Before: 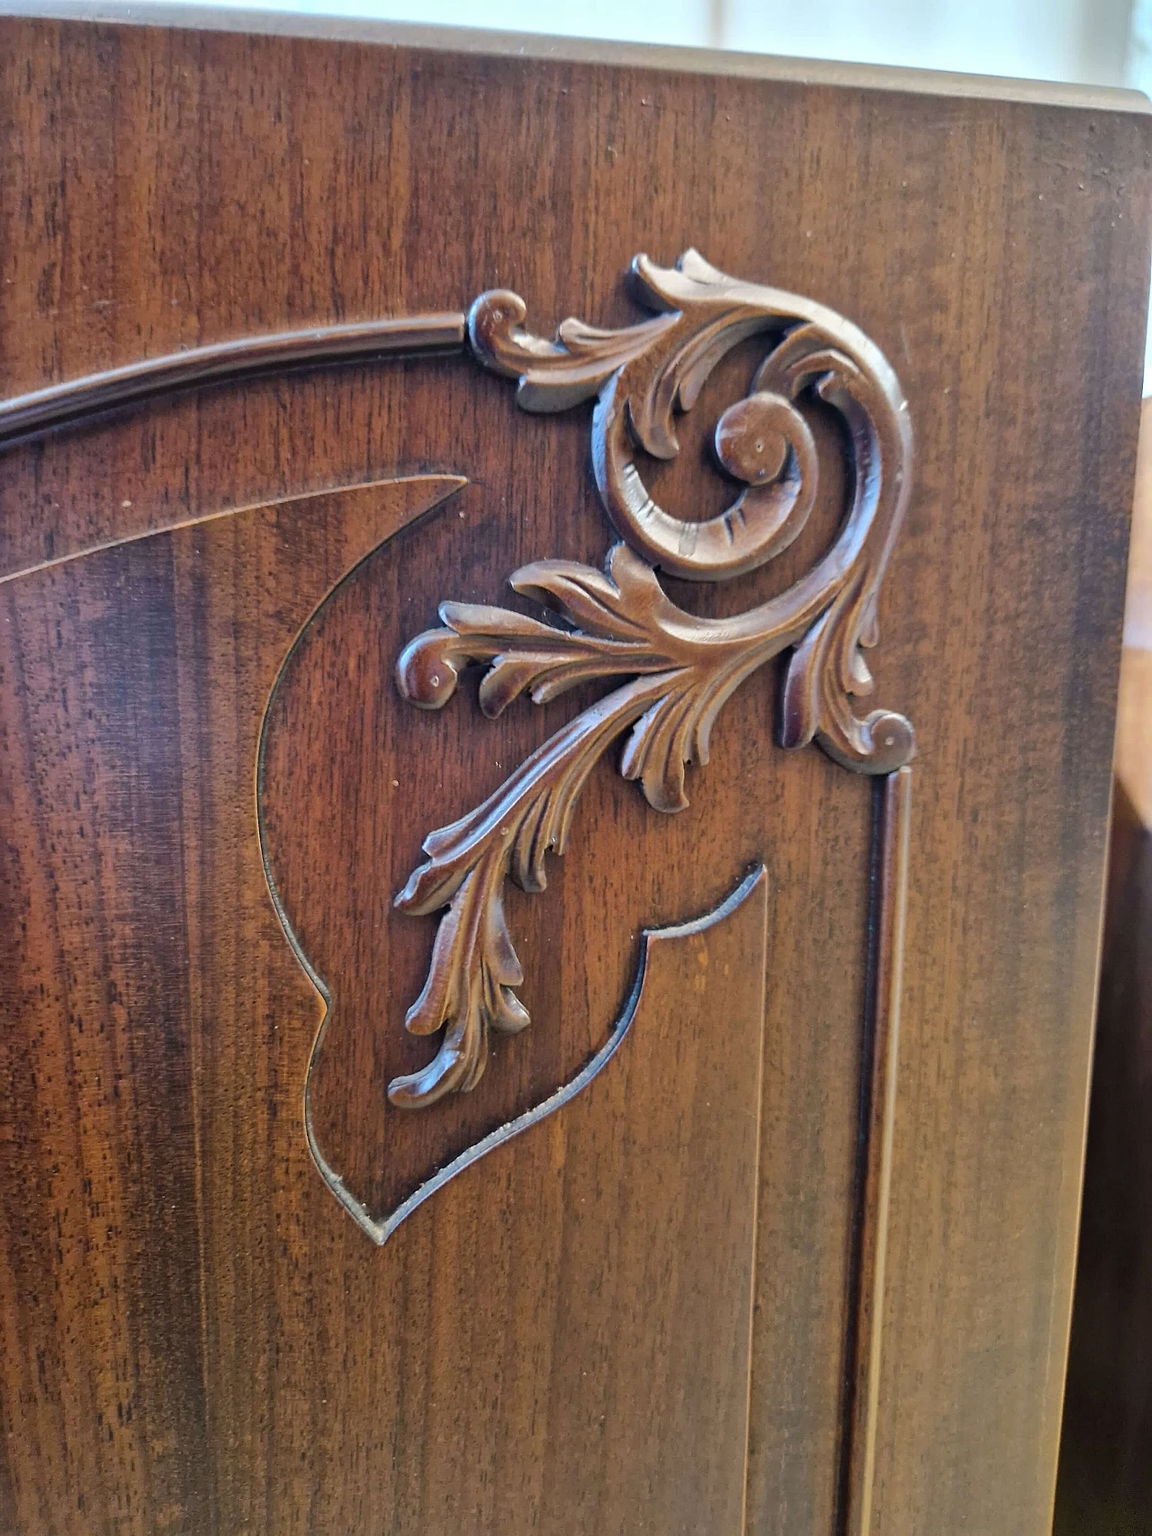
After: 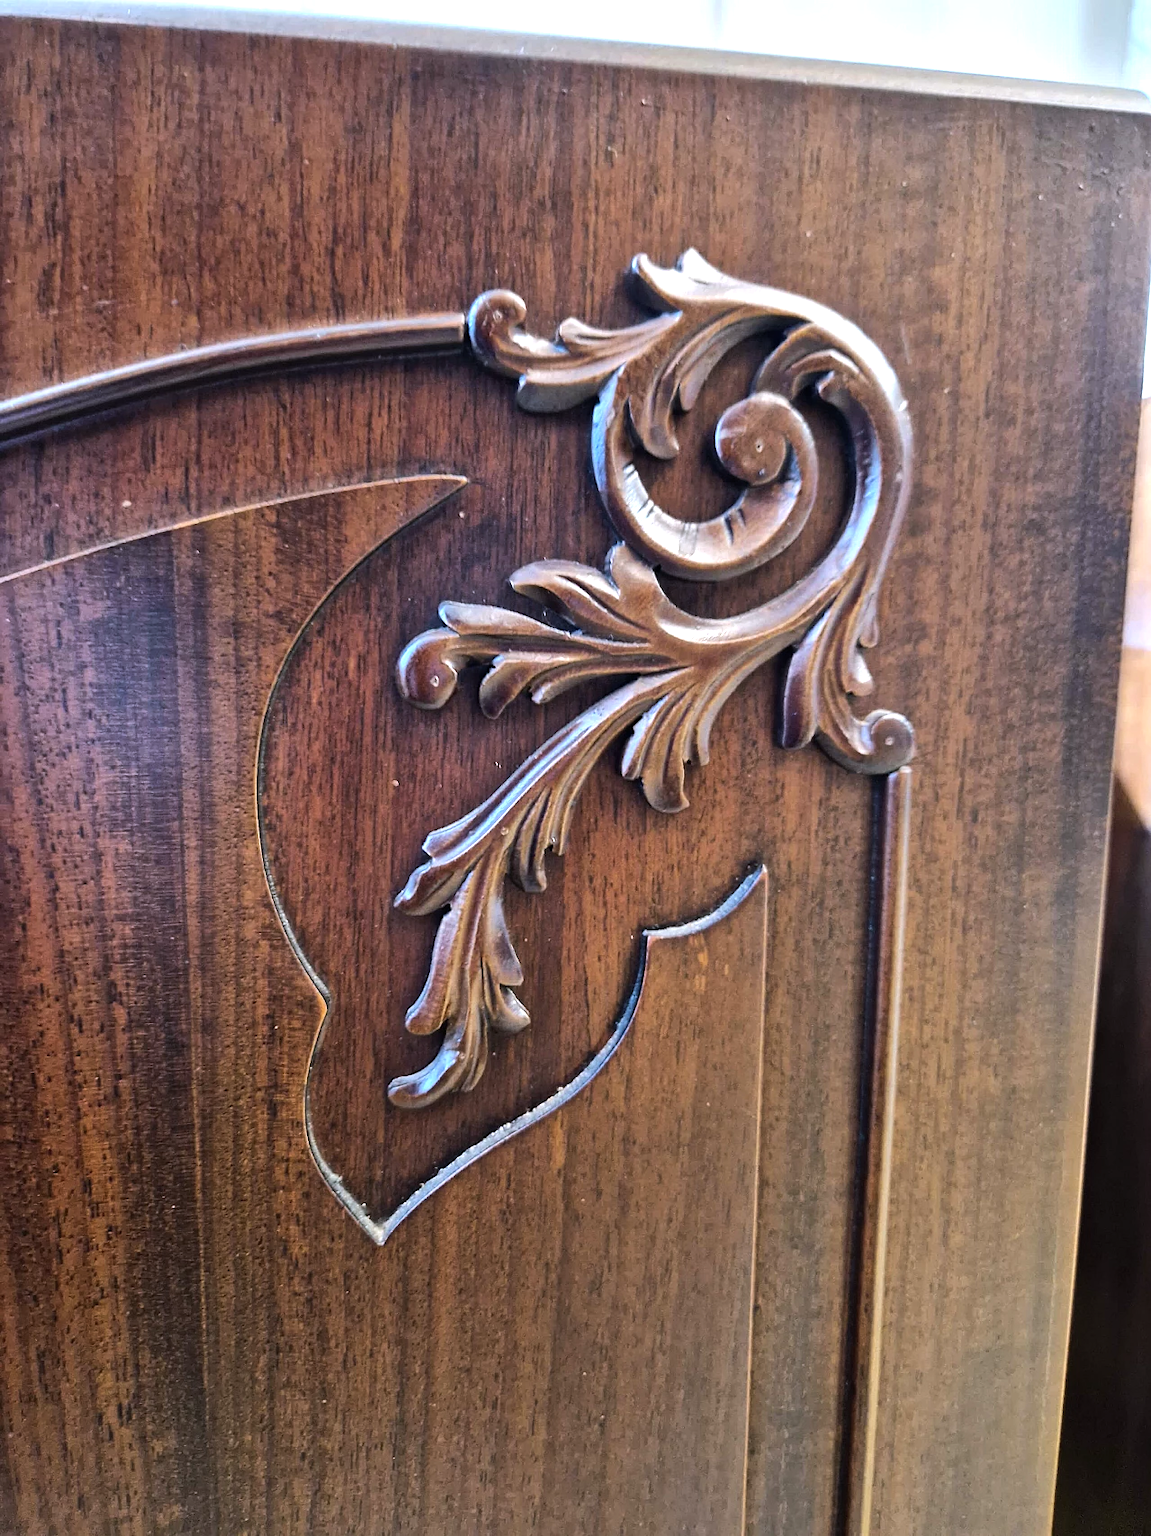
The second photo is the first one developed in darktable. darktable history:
color calibration: illuminant as shot in camera, x 0.358, y 0.373, temperature 4628.91 K
tone equalizer: -8 EV -0.79 EV, -7 EV -0.69 EV, -6 EV -0.597 EV, -5 EV -0.382 EV, -3 EV 0.405 EV, -2 EV 0.6 EV, -1 EV 0.699 EV, +0 EV 0.752 EV, edges refinement/feathering 500, mask exposure compensation -1.57 EV, preserve details no
